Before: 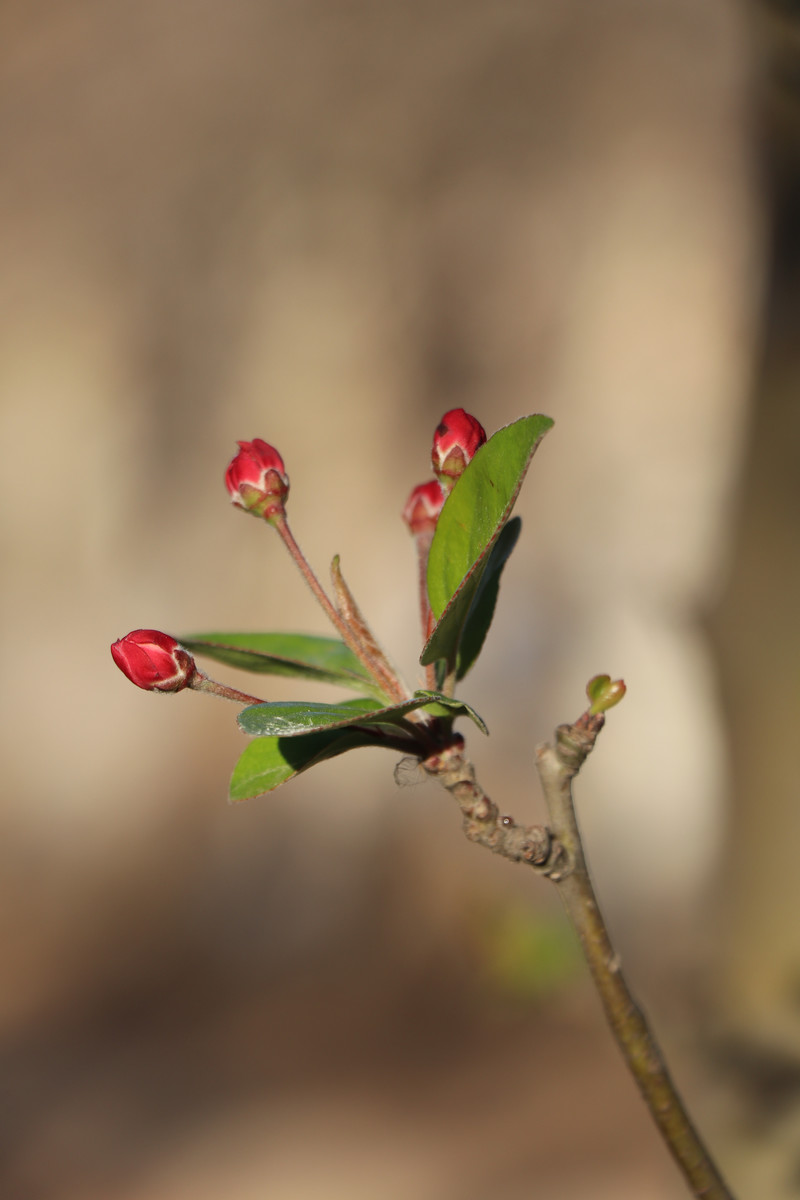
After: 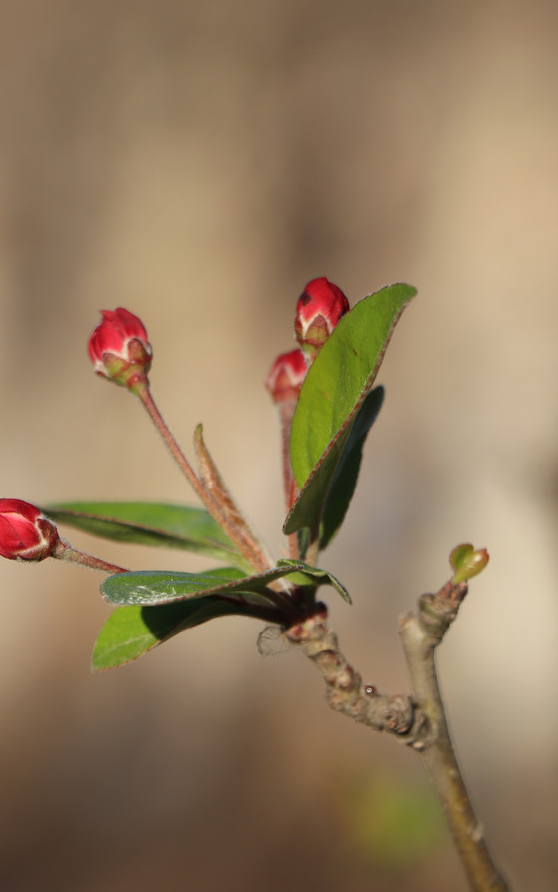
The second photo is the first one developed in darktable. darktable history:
crop and rotate: left 17.169%, top 10.951%, right 12.997%, bottom 14.633%
